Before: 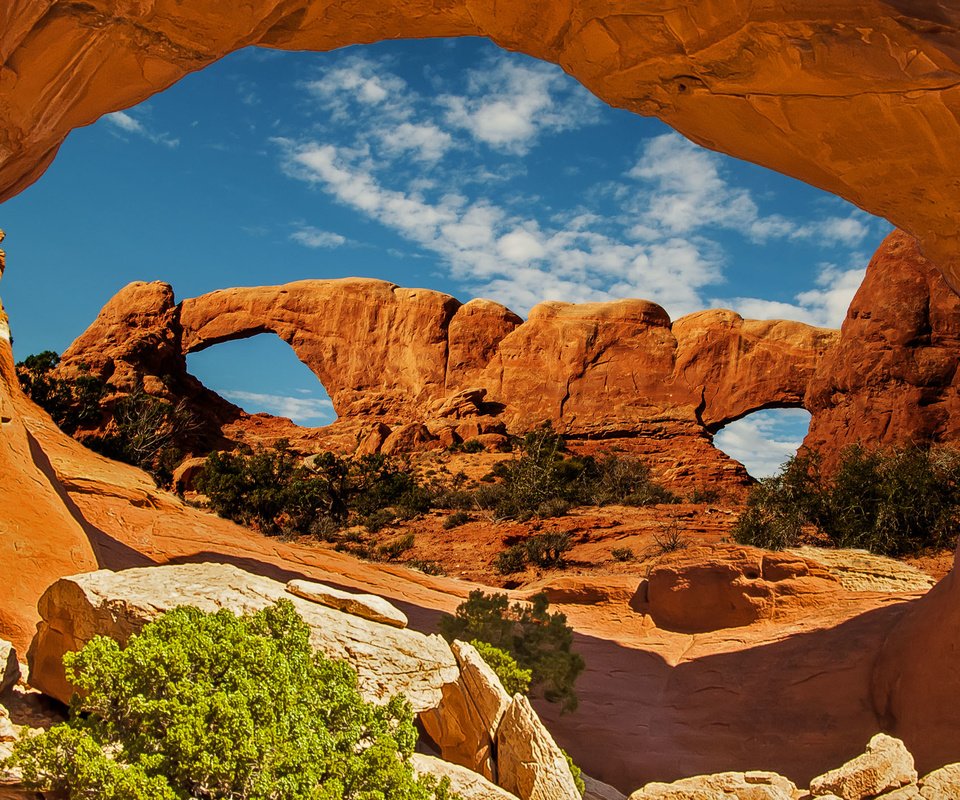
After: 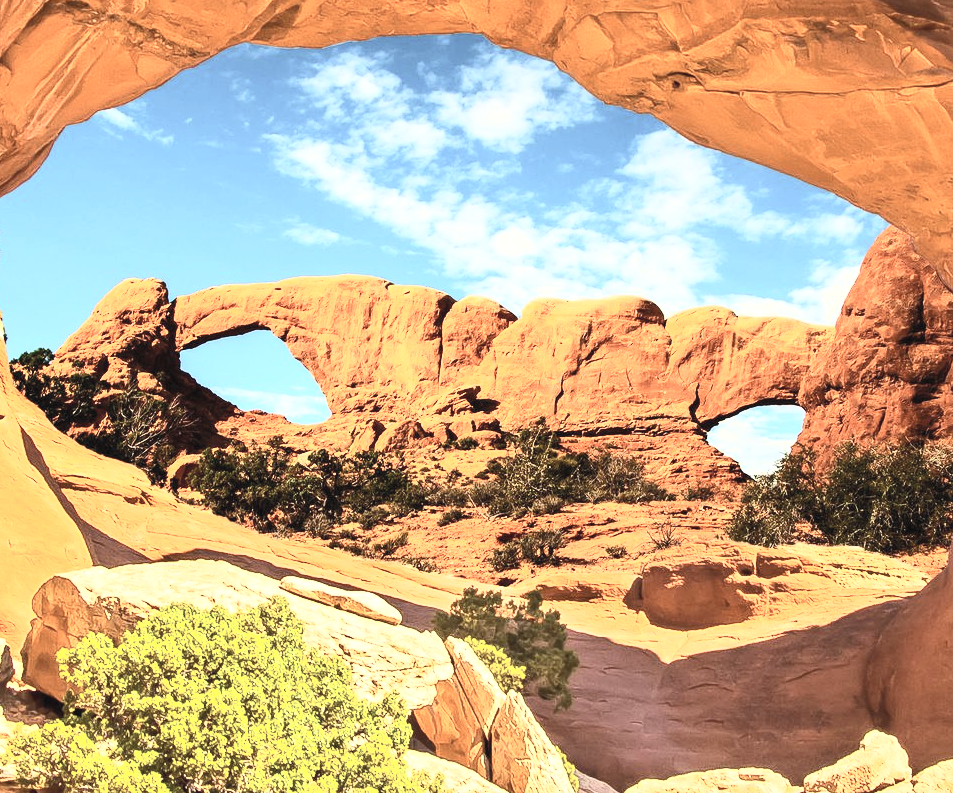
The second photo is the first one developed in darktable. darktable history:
exposure: black level correction 0, exposure 0.895 EV, compensate highlight preservation false
contrast brightness saturation: contrast 0.428, brightness 0.545, saturation -0.185
crop and rotate: left 0.656%, top 0.41%, bottom 0.372%
tone curve: curves: ch0 [(0, 0) (0.003, 0.003) (0.011, 0.01) (0.025, 0.023) (0.044, 0.041) (0.069, 0.064) (0.1, 0.092) (0.136, 0.125) (0.177, 0.163) (0.224, 0.207) (0.277, 0.255) (0.335, 0.309) (0.399, 0.375) (0.468, 0.459) (0.543, 0.548) (0.623, 0.629) (0.709, 0.716) (0.801, 0.808) (0.898, 0.911) (1, 1)], color space Lab, independent channels, preserve colors none
